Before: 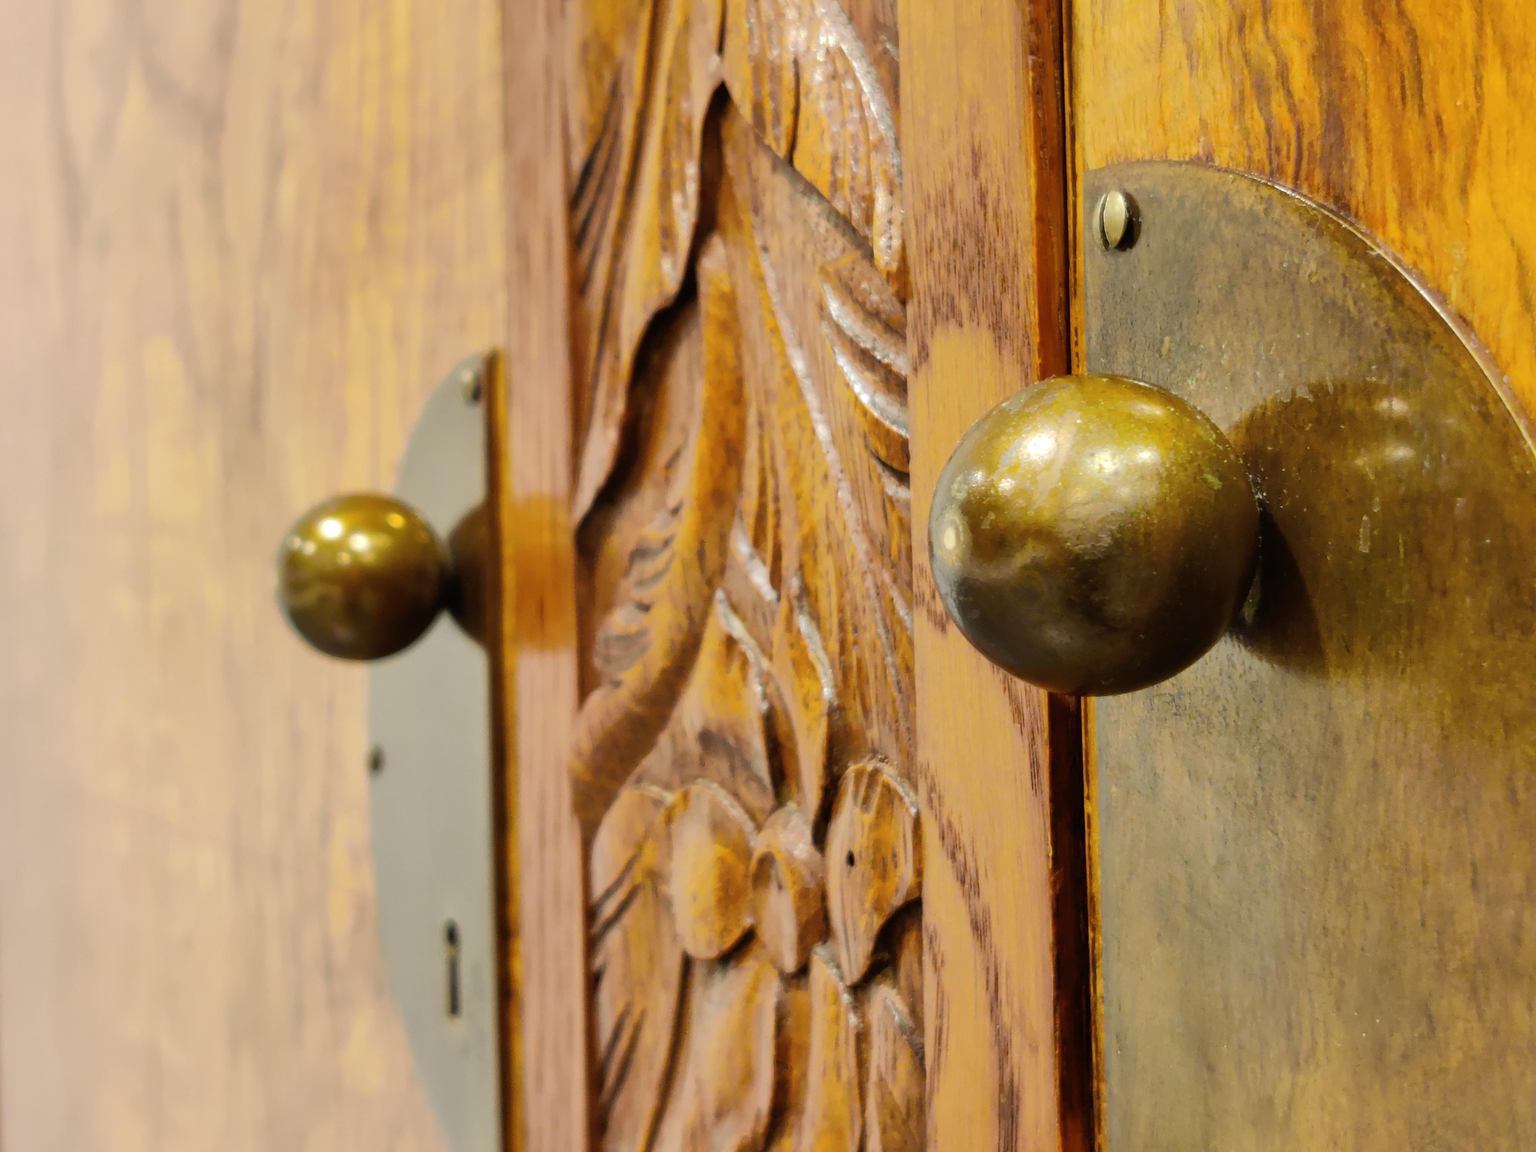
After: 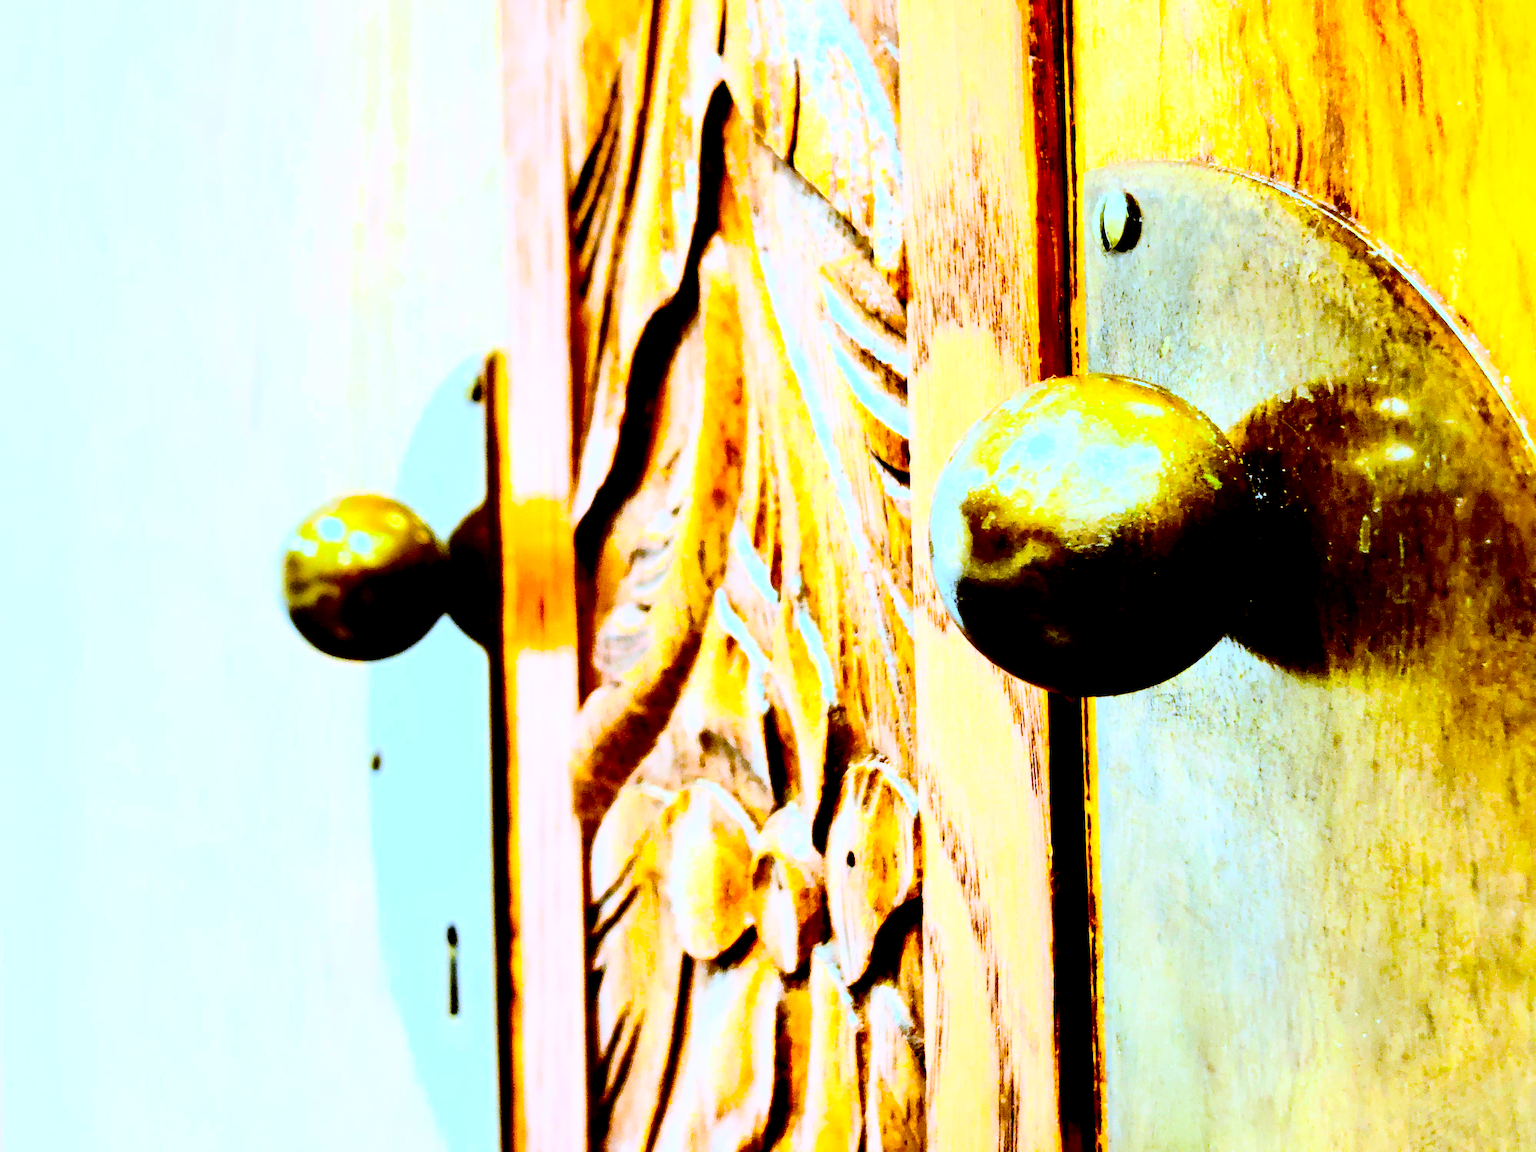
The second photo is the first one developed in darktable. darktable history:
exposure: black level correction 0.057, compensate highlight preservation false
base curve: curves: ch0 [(0, 0) (0.007, 0.004) (0.027, 0.03) (0.046, 0.07) (0.207, 0.54) (0.442, 0.872) (0.673, 0.972) (1, 1)]
contrast brightness saturation: contrast 0.148, brightness -0.009, saturation 0.097
color calibration: illuminant as shot in camera, x 0.442, y 0.414, temperature 2945.76 K
tone equalizer: -8 EV -0.789 EV, -7 EV -0.68 EV, -6 EV -0.581 EV, -5 EV -0.394 EV, -3 EV 0.372 EV, -2 EV 0.6 EV, -1 EV 0.695 EV, +0 EV 0.722 EV
